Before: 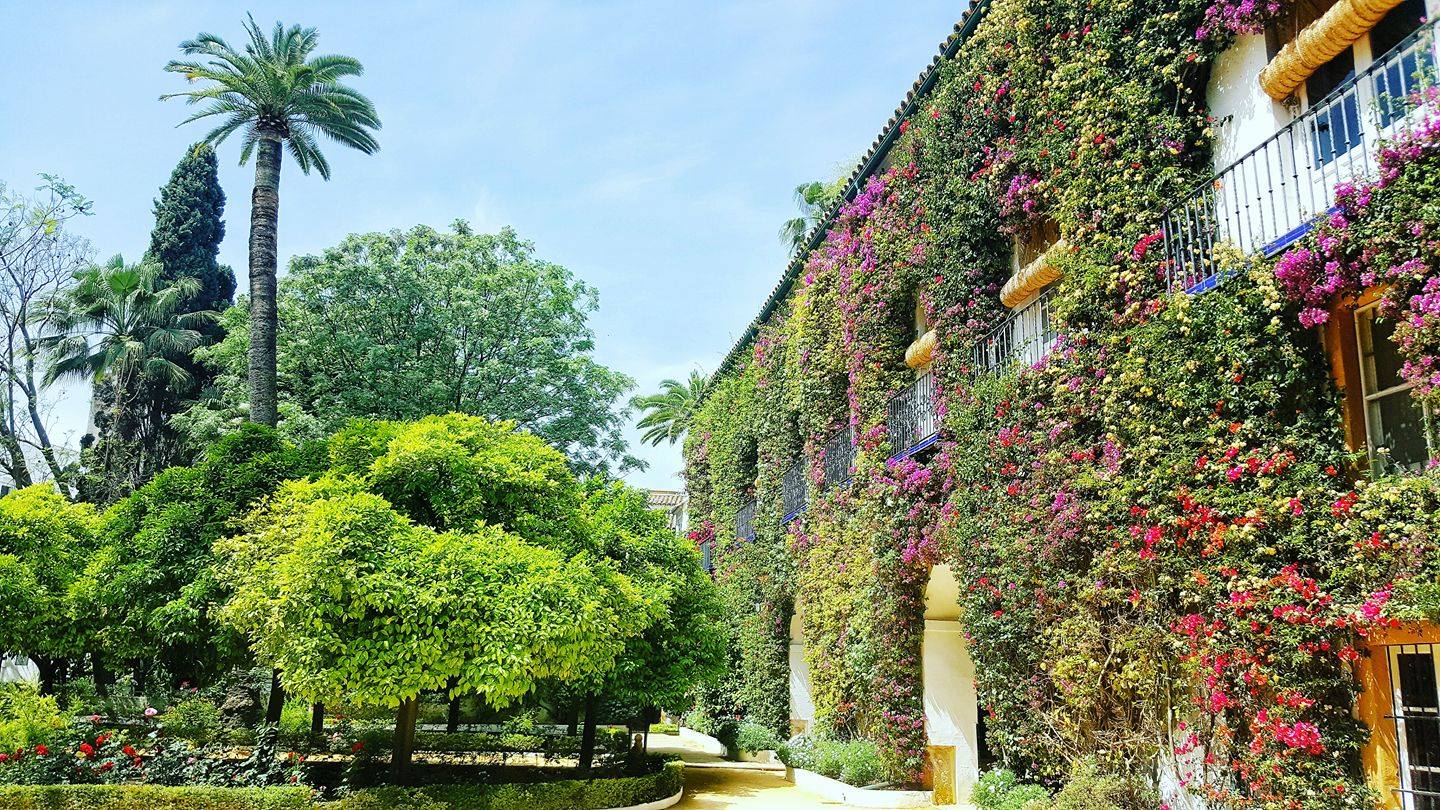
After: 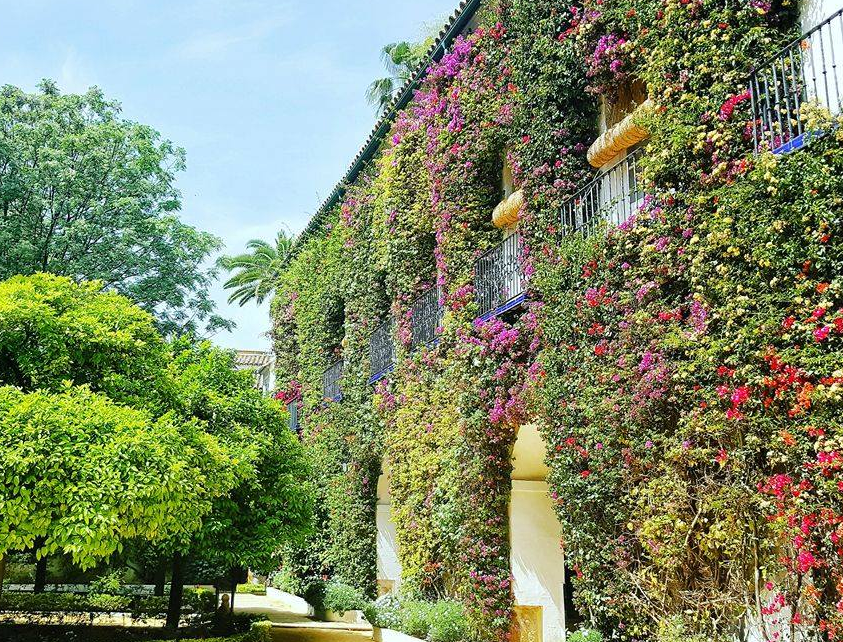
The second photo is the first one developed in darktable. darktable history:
tone equalizer: edges refinement/feathering 500, mask exposure compensation -1.57 EV, preserve details no
crop and rotate: left 28.73%, top 17.372%, right 12.702%, bottom 3.344%
